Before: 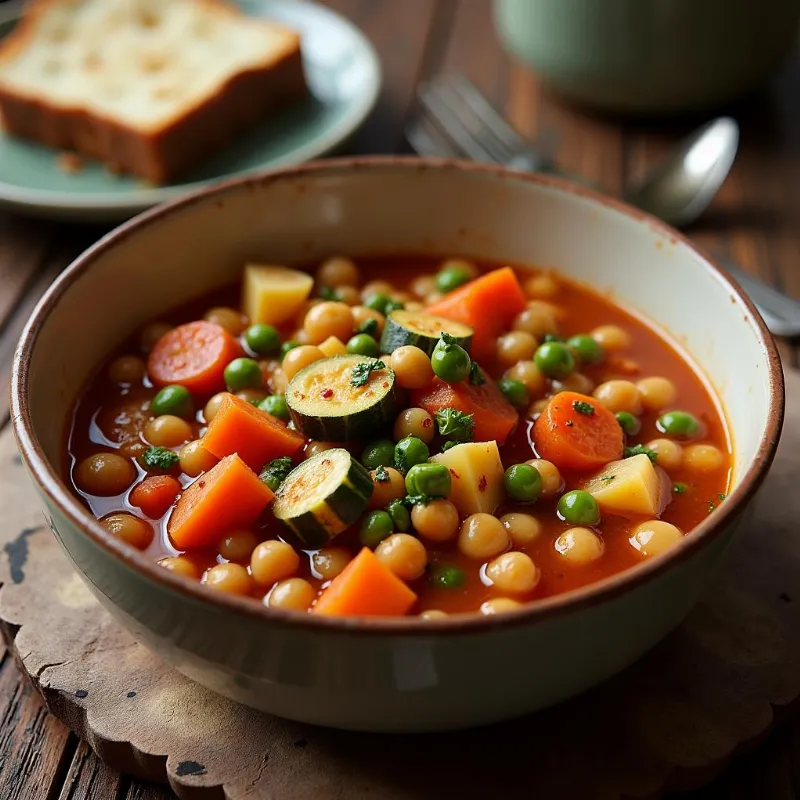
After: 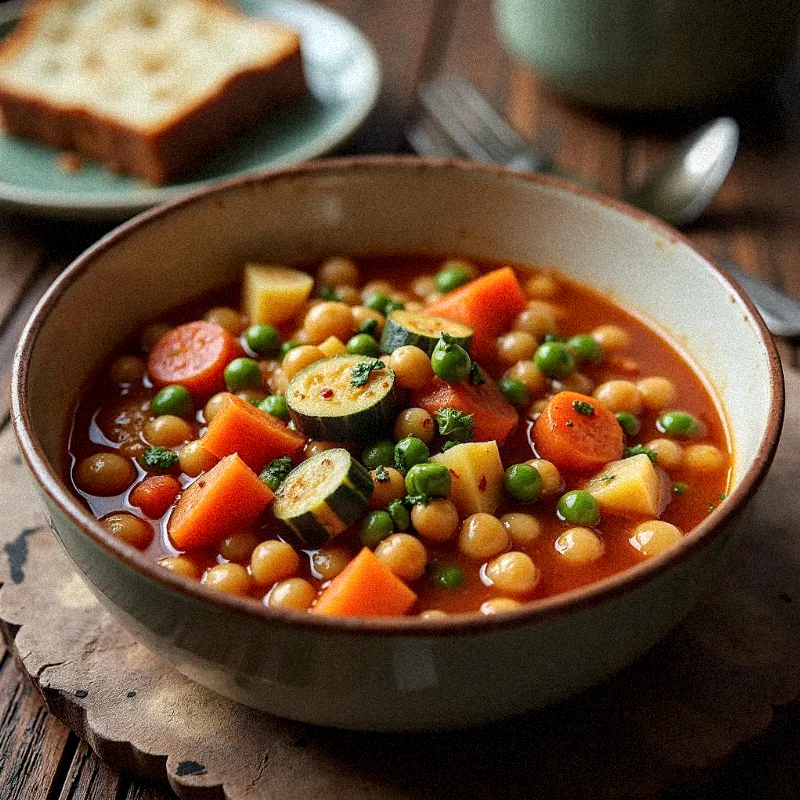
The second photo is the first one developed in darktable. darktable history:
grain: strength 35%, mid-tones bias 0%
local contrast: detail 130%
